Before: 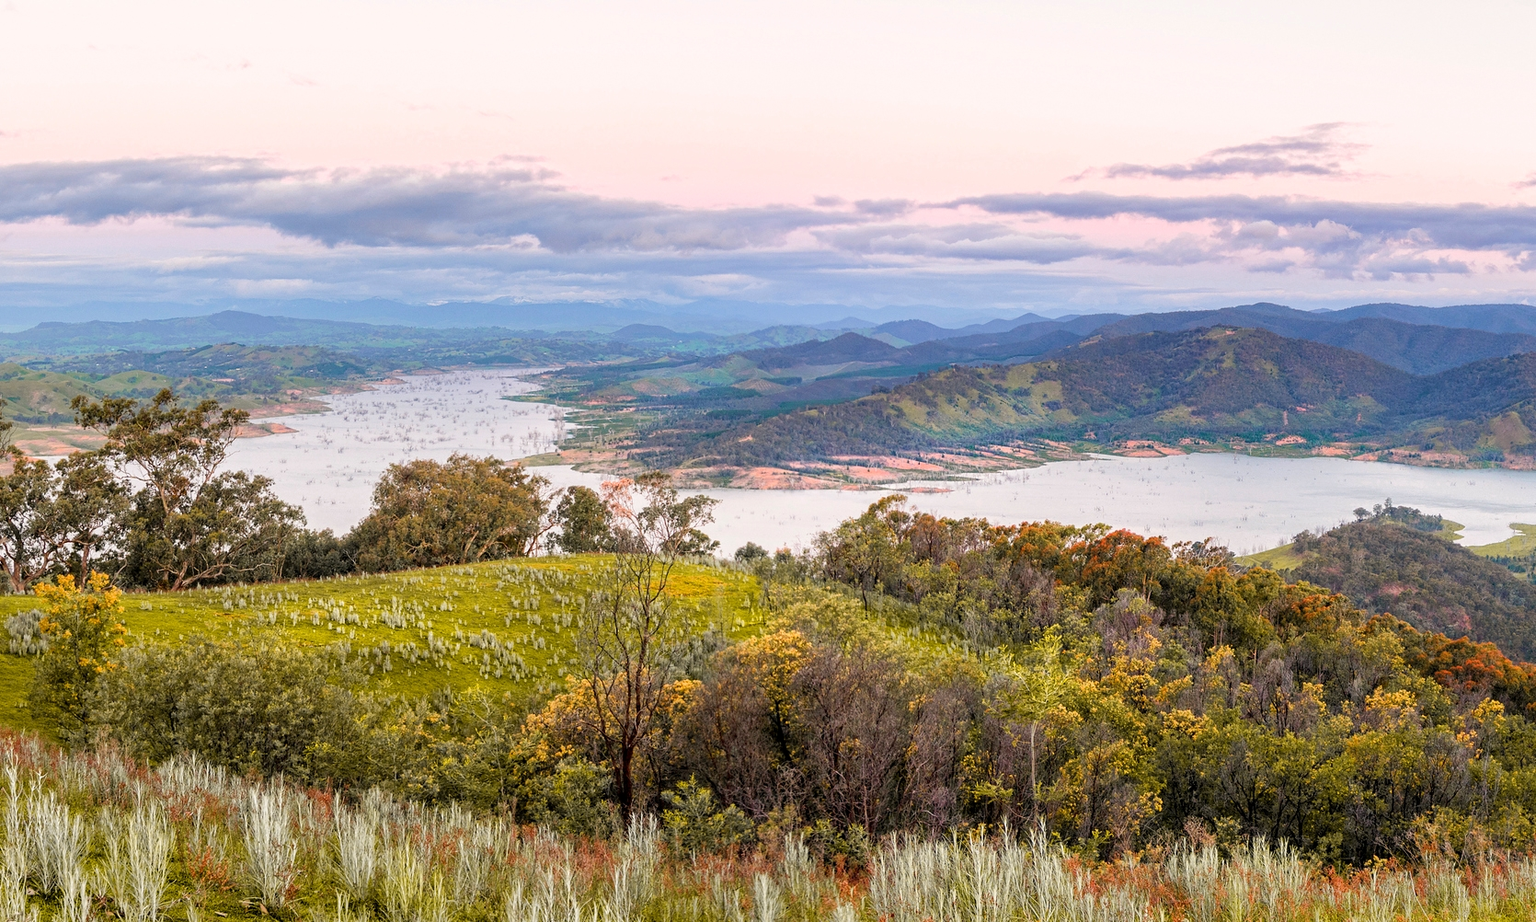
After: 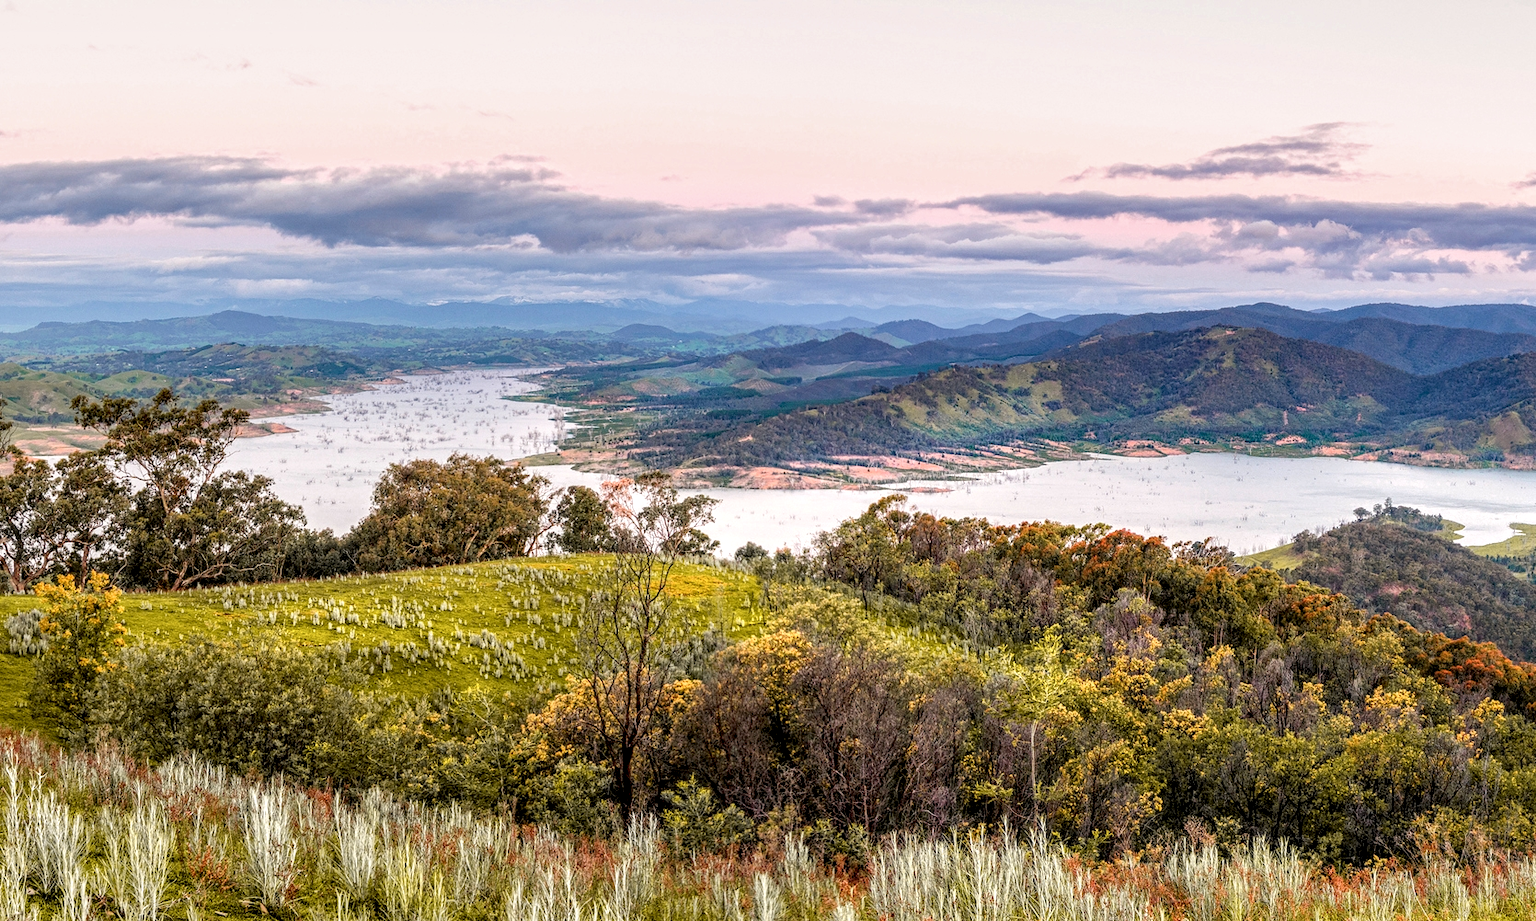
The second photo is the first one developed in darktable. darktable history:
contrast brightness saturation: contrast -0.115
local contrast: highlights 64%, shadows 53%, detail 168%, midtone range 0.51
